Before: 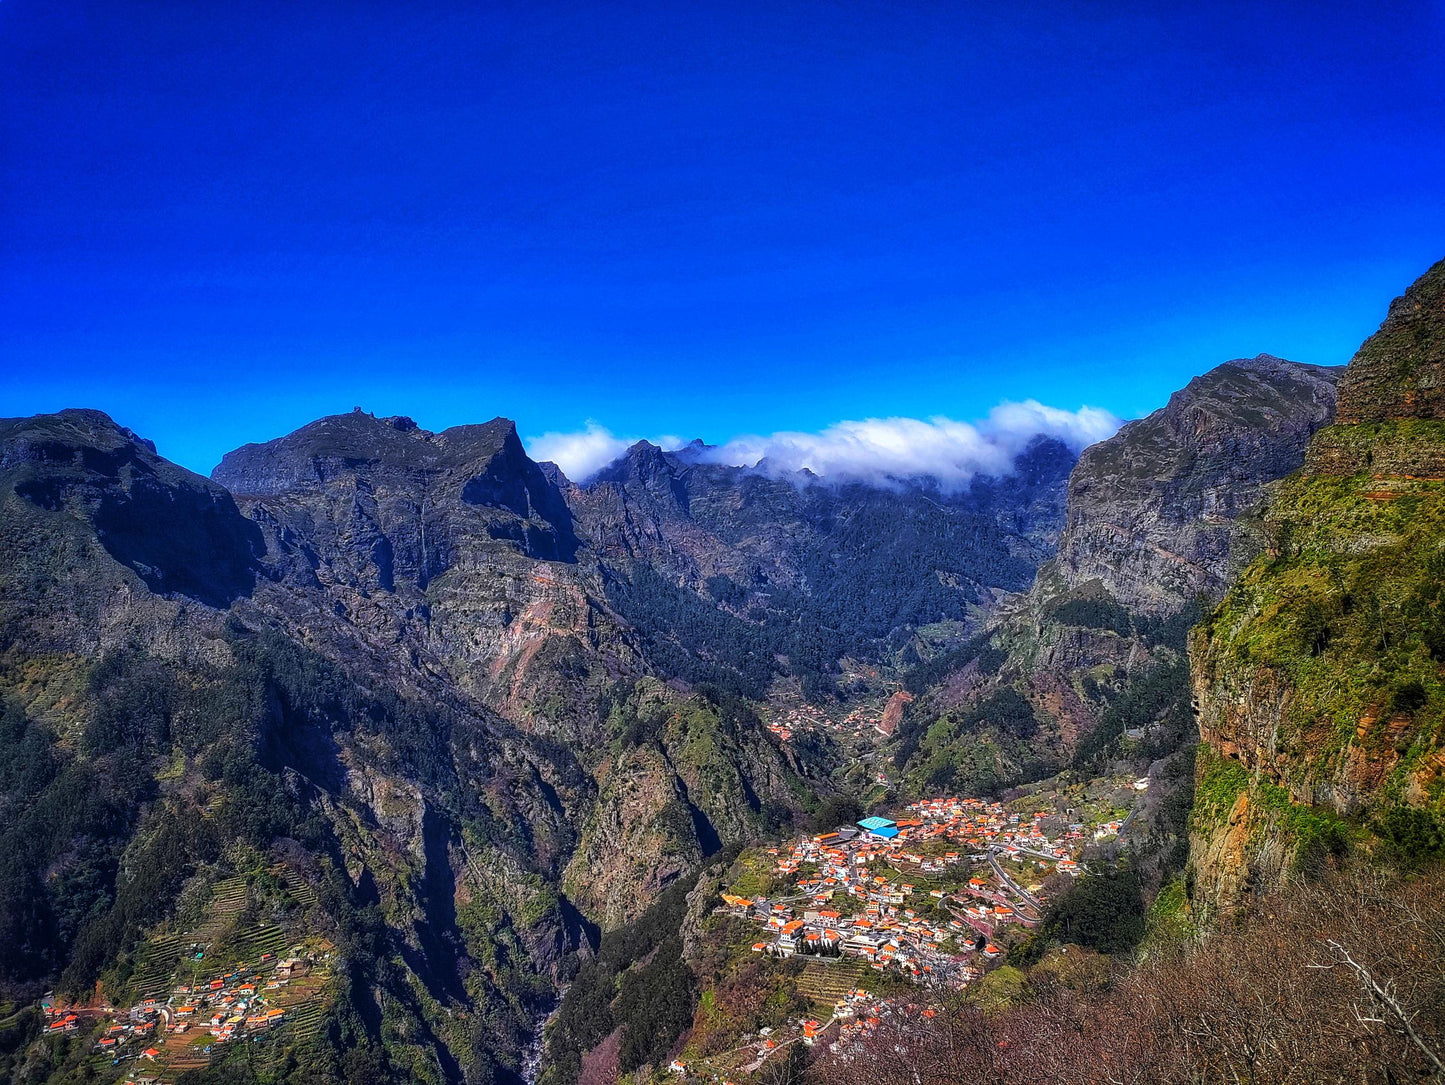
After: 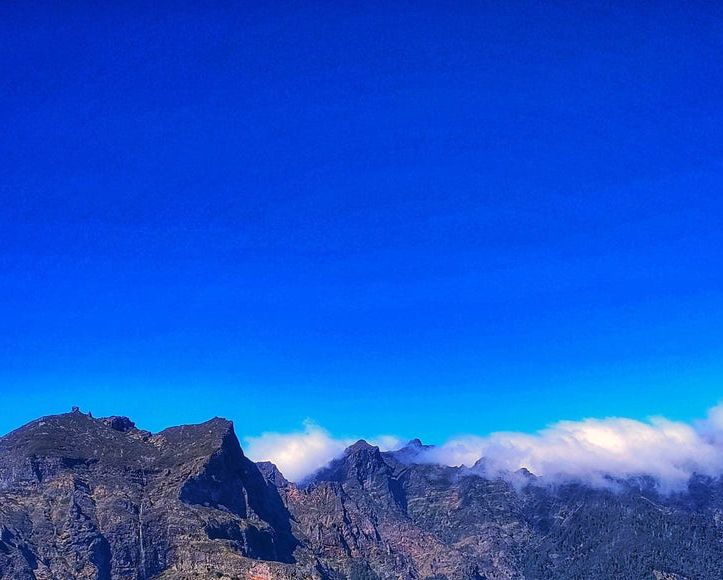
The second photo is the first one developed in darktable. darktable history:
white balance: red 1.127, blue 0.943
base curve: curves: ch0 [(0, 0) (0.235, 0.266) (0.503, 0.496) (0.786, 0.72) (1, 1)]
crop: left 19.556%, right 30.401%, bottom 46.458%
